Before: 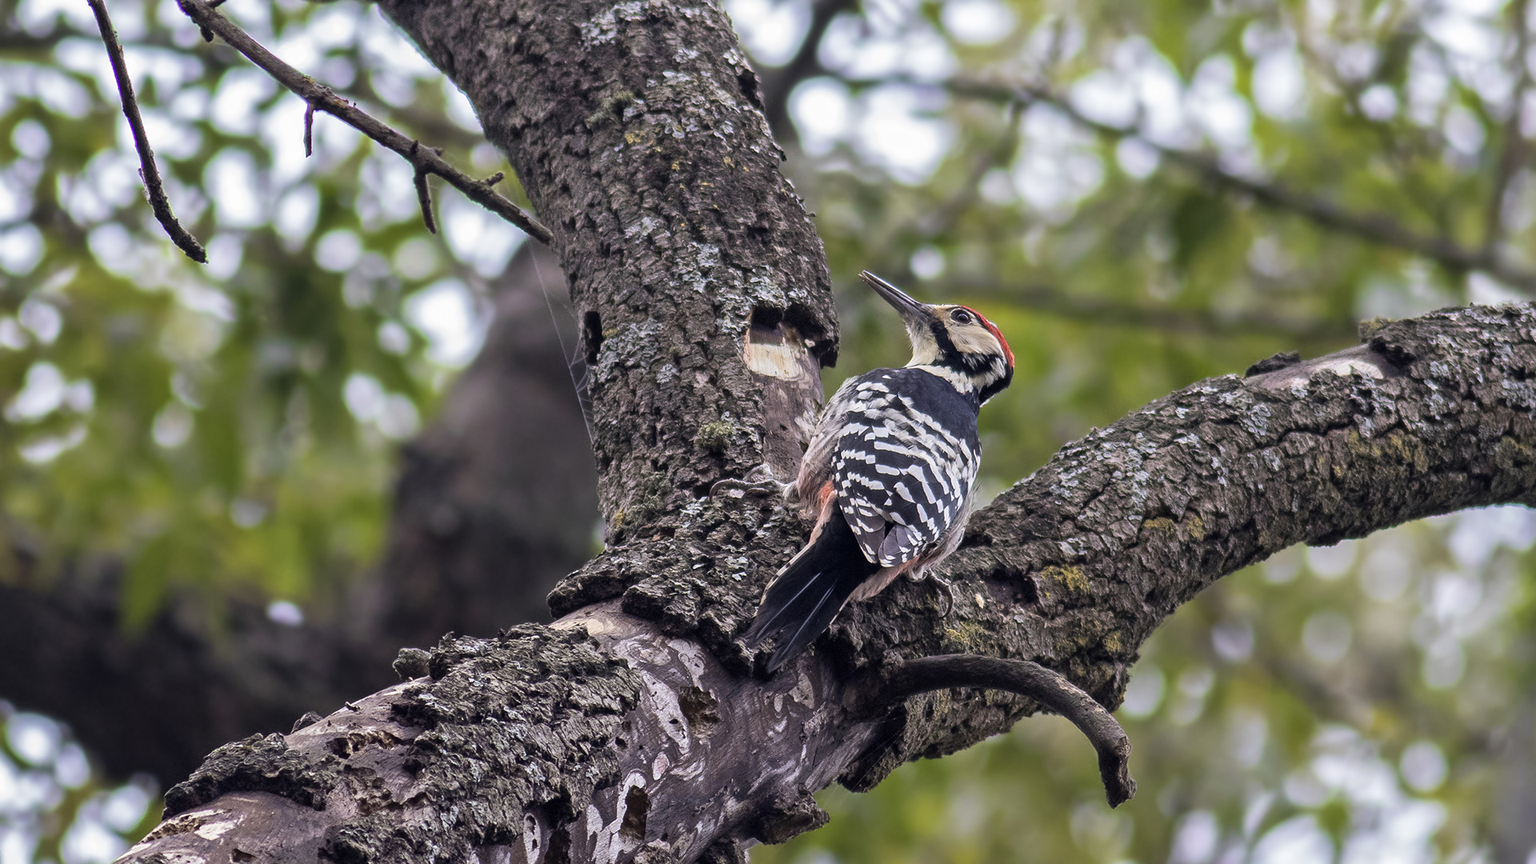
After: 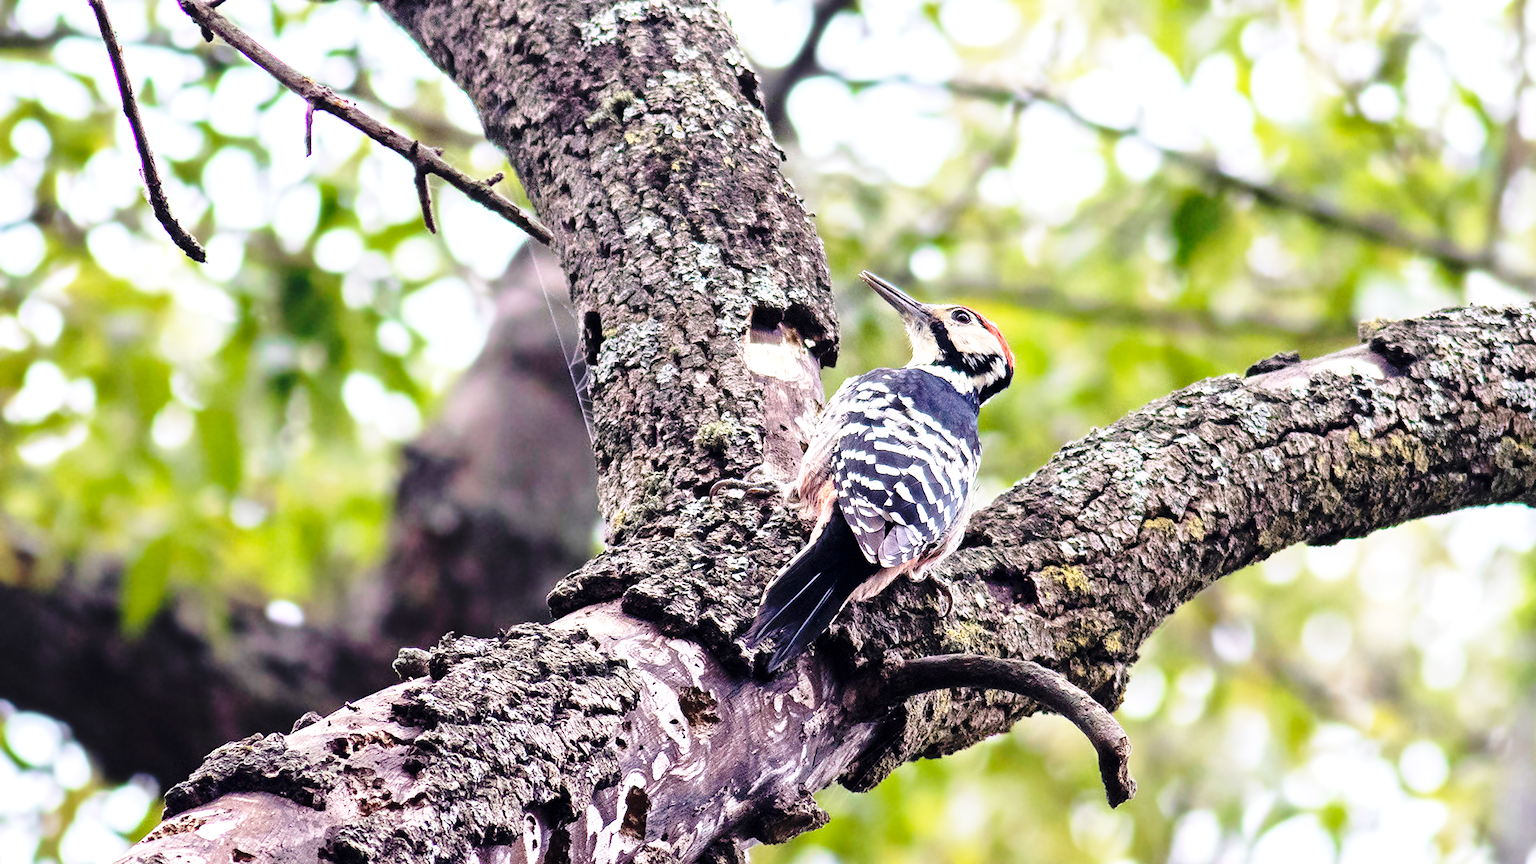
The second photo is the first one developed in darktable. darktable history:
base curve: curves: ch0 [(0, 0) (0.04, 0.03) (0.133, 0.232) (0.448, 0.748) (0.843, 0.968) (1, 1)], preserve colors none
exposure: exposure 0.95 EV, compensate highlight preservation false
